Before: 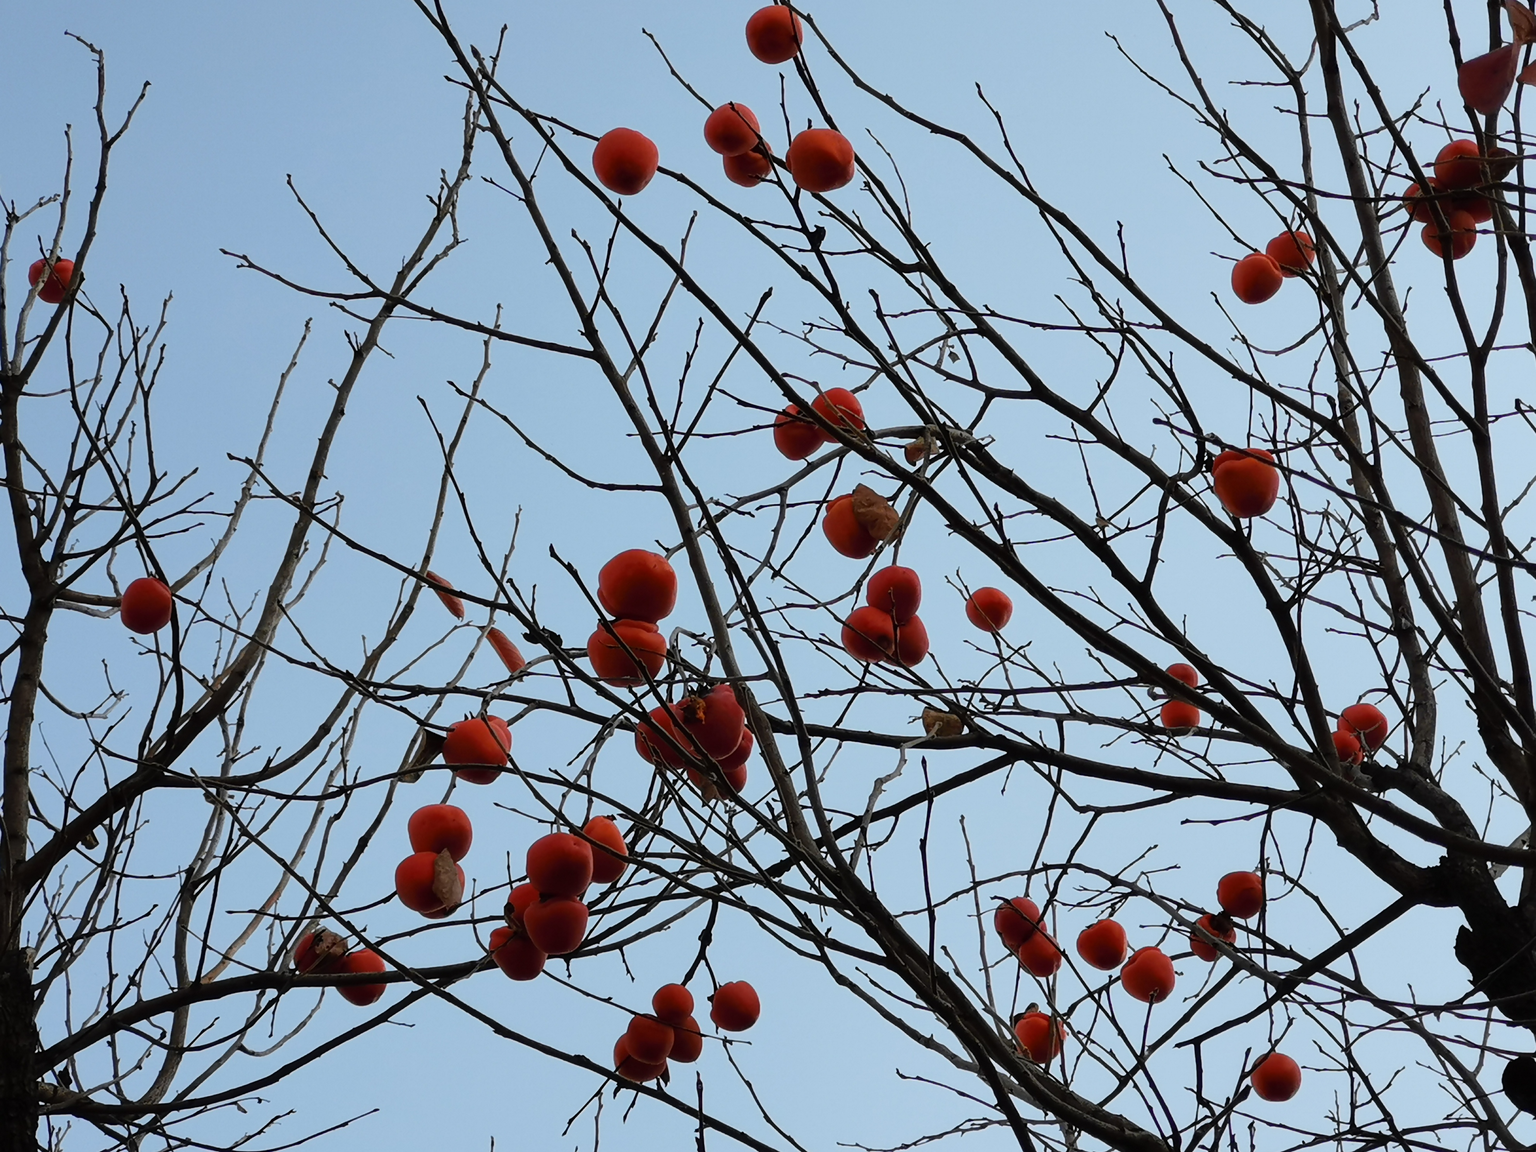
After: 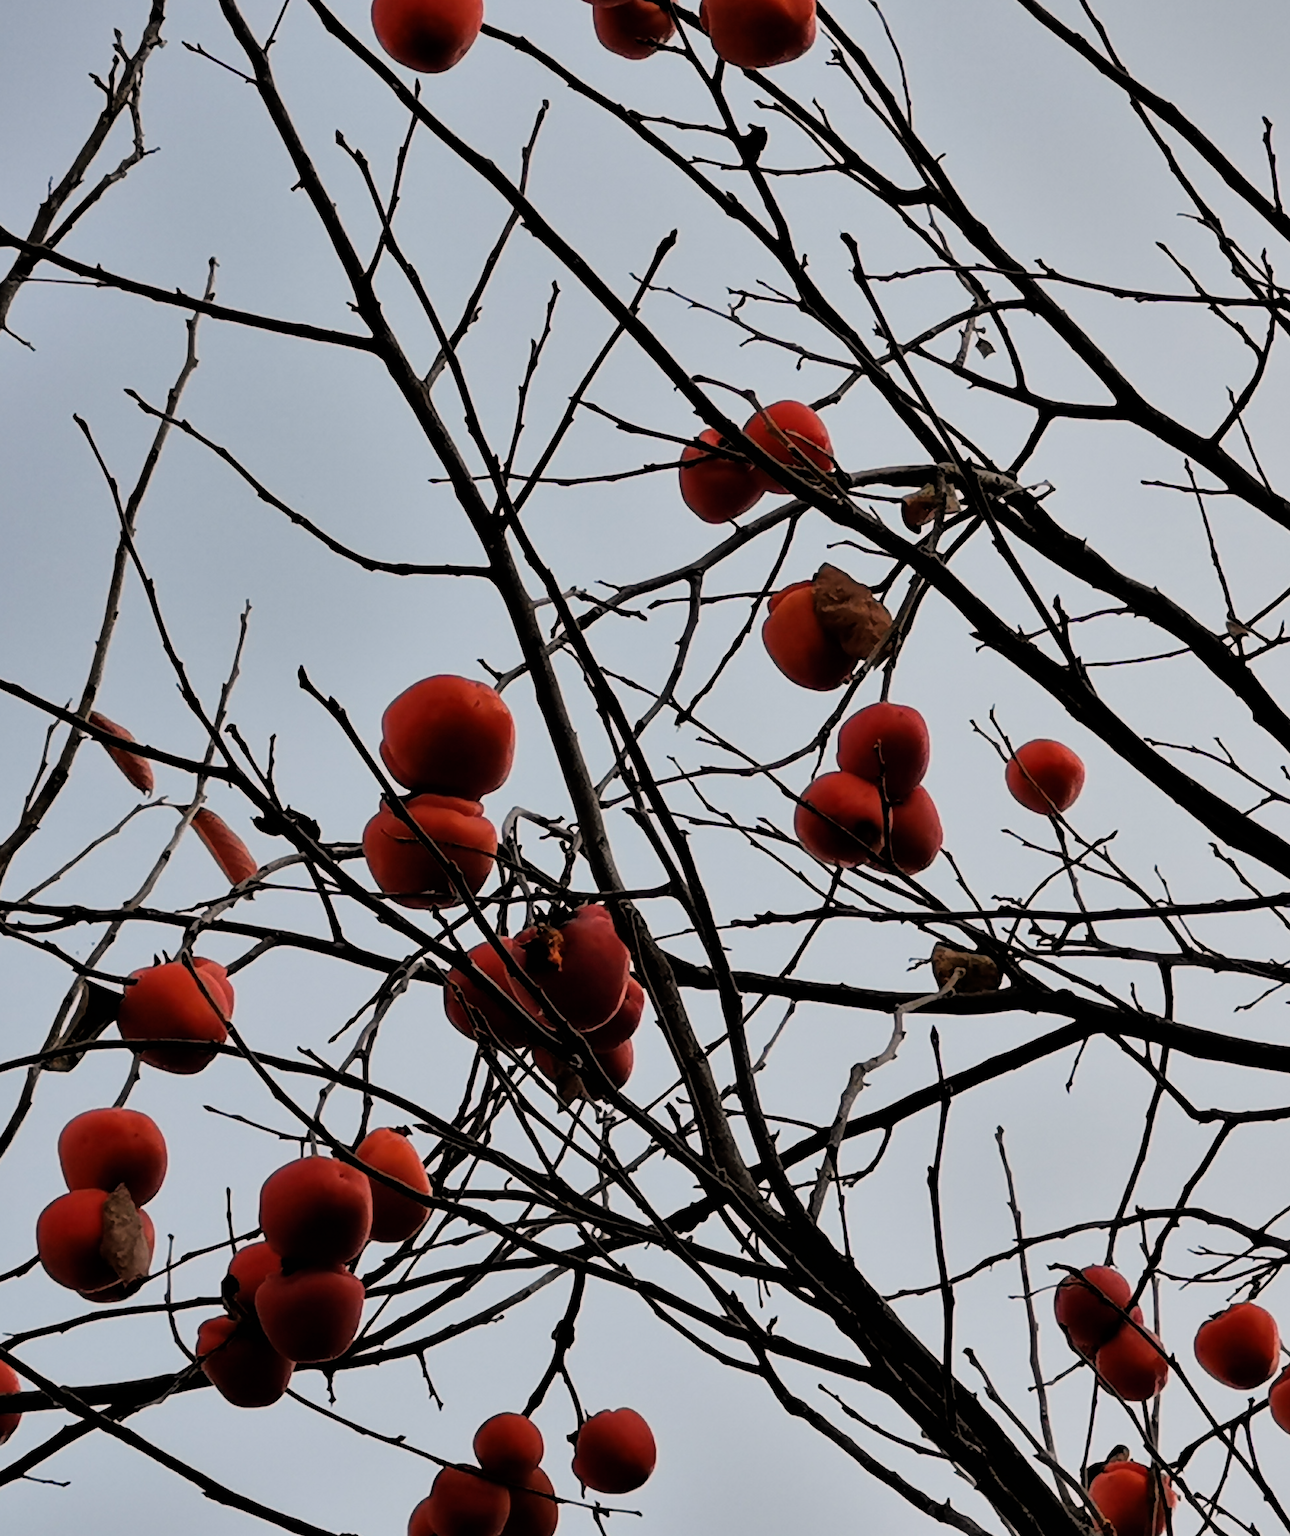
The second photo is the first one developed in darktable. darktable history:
white balance: red 1.127, blue 0.943
crop and rotate: angle 0.02°, left 24.353%, top 13.219%, right 26.156%, bottom 8.224%
filmic rgb: black relative exposure -5 EV, white relative exposure 3.5 EV, hardness 3.19, contrast 1.2, highlights saturation mix -50%
shadows and highlights: shadows 40, highlights -54, highlights color adjustment 46%, low approximation 0.01, soften with gaussian
